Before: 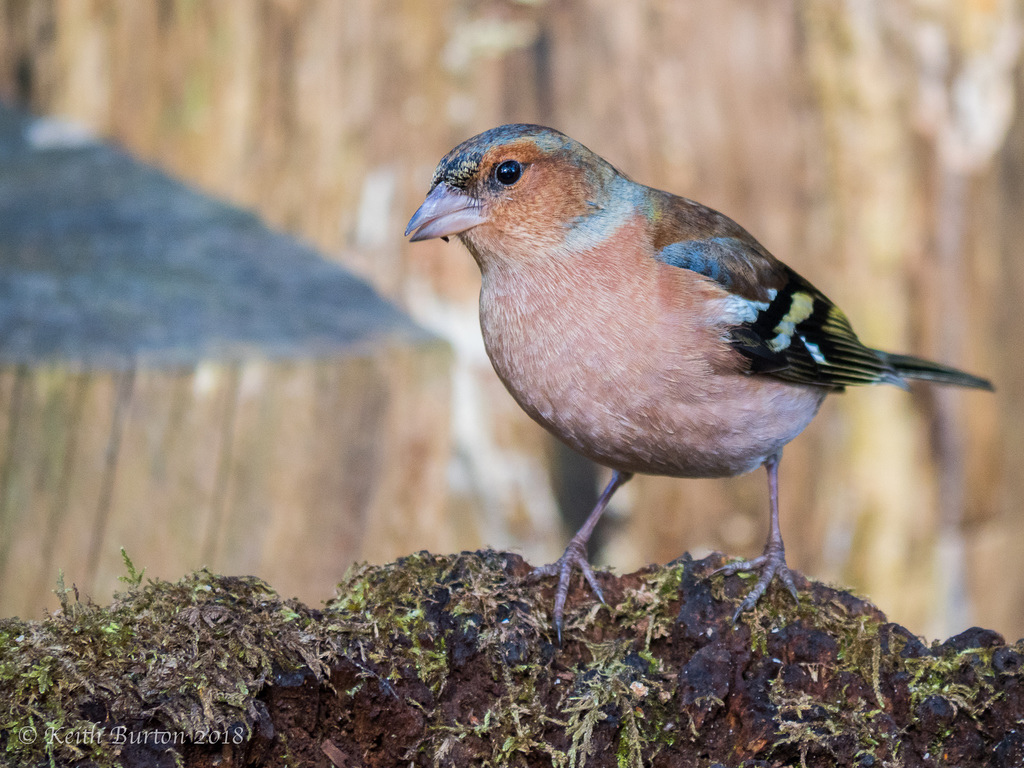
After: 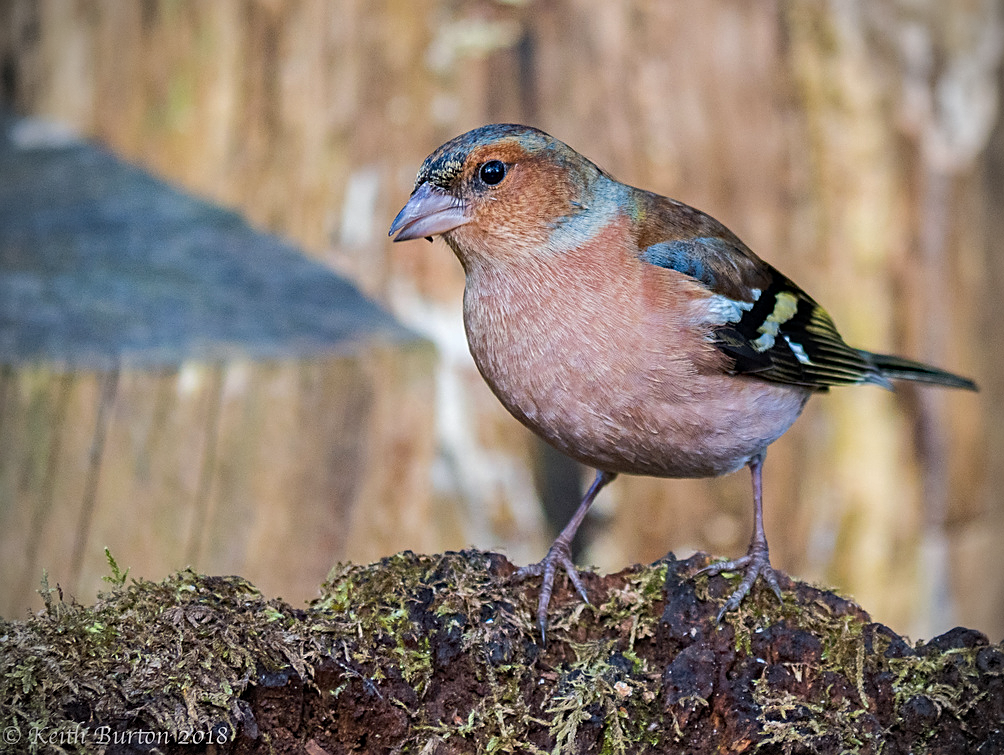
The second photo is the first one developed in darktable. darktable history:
vignetting: dithering 8-bit output
crop: left 1.644%, right 0.277%, bottom 1.637%
haze removal: compatibility mode true, adaptive false
exposure: compensate exposure bias true, compensate highlight preservation false
sharpen: on, module defaults
shadows and highlights: soften with gaussian
tone equalizer: edges refinement/feathering 500, mask exposure compensation -1.57 EV, preserve details no
